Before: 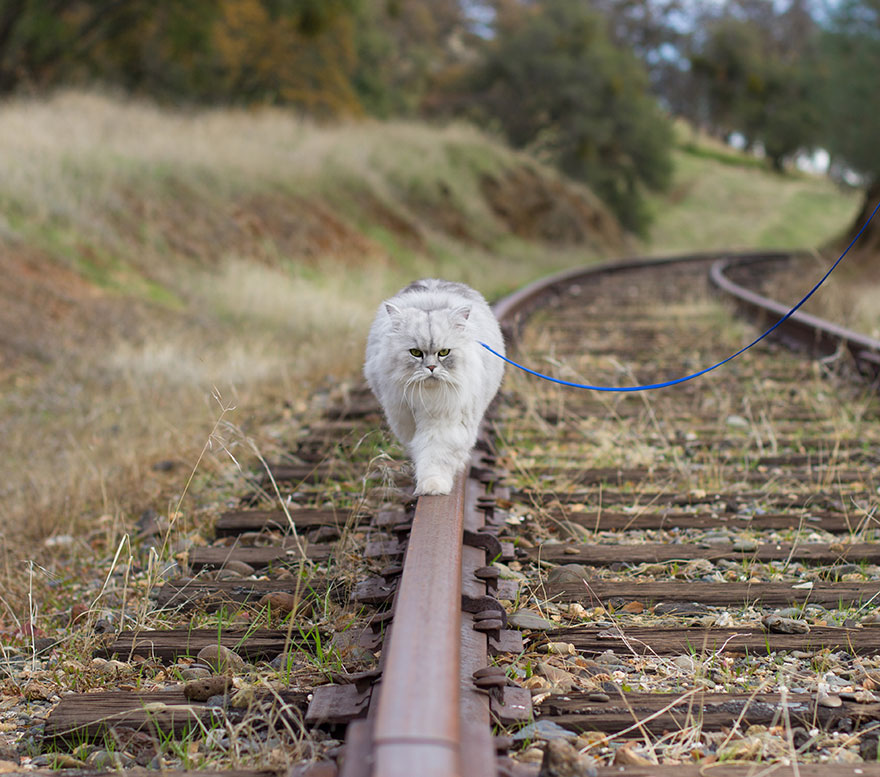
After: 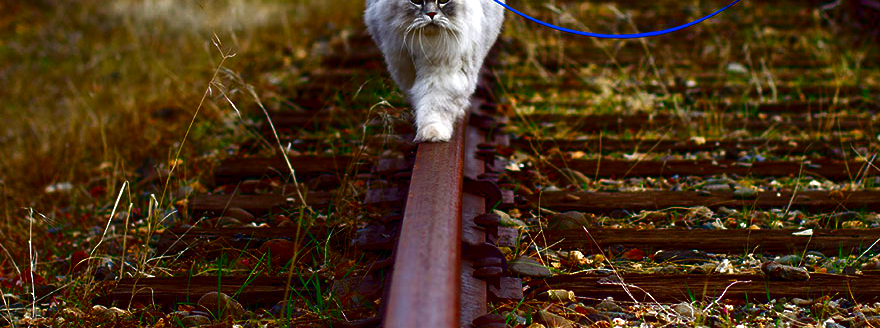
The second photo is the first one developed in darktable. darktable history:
crop: top 45.555%, bottom 12.114%
tone equalizer: -8 EV -0.429 EV, -7 EV -0.407 EV, -6 EV -0.341 EV, -5 EV -0.199 EV, -3 EV 0.213 EV, -2 EV 0.328 EV, -1 EV 0.38 EV, +0 EV 0.393 EV, smoothing diameter 24.99%, edges refinement/feathering 11.01, preserve details guided filter
exposure: compensate exposure bias true, compensate highlight preservation false
contrast brightness saturation: brightness -0.986, saturation 0.998
